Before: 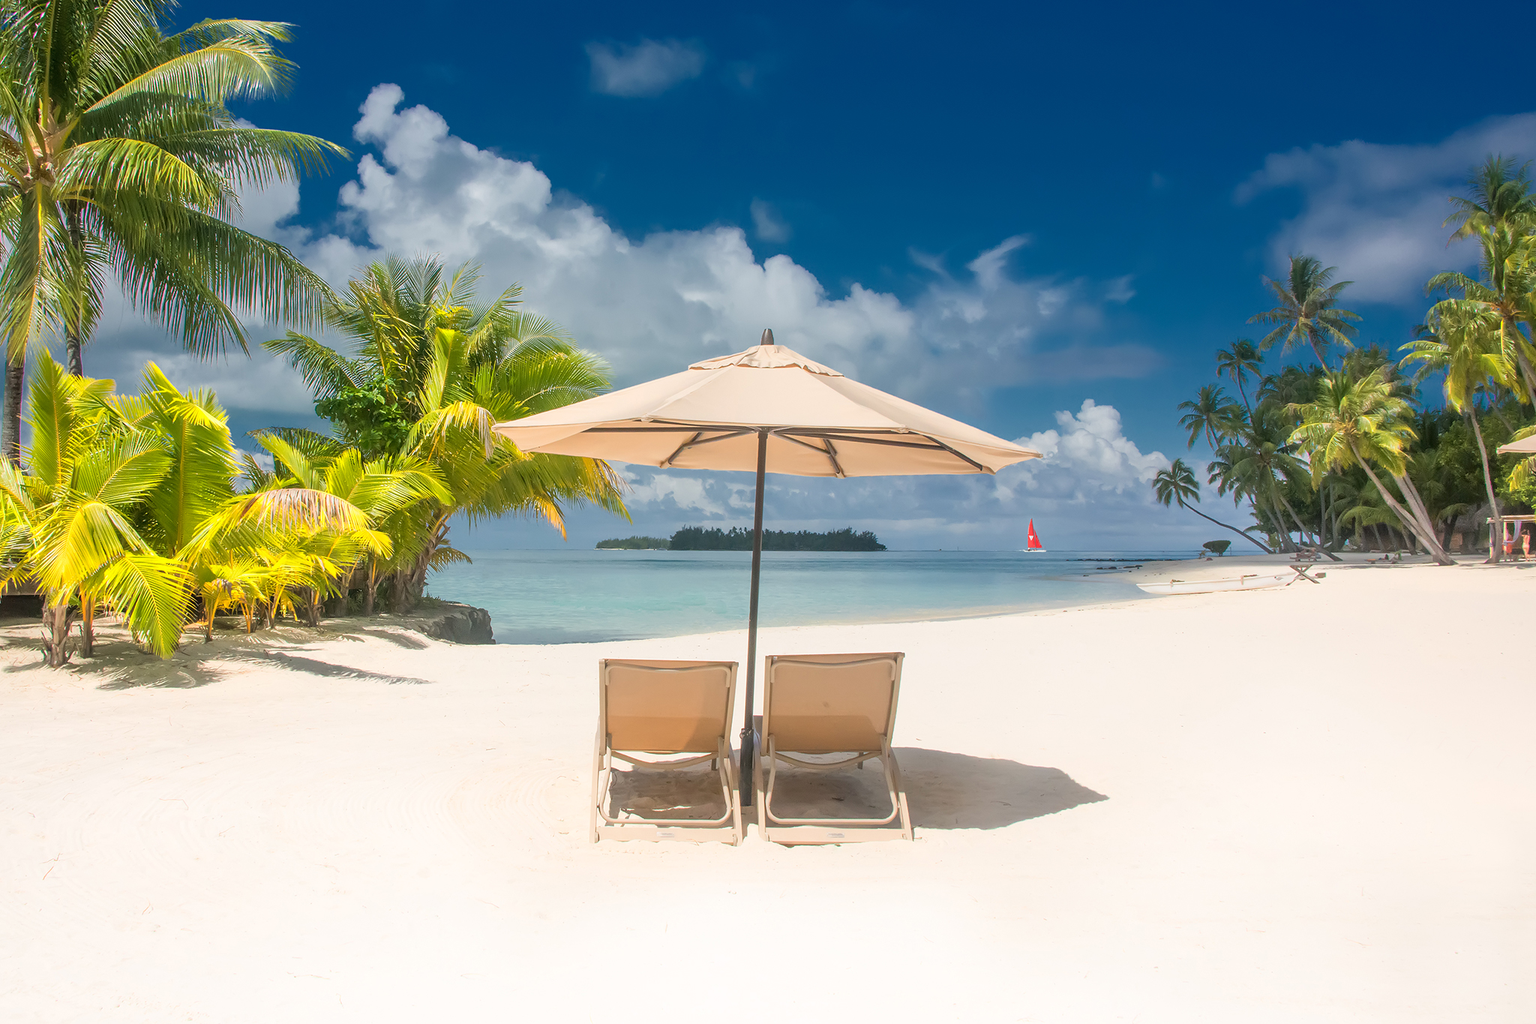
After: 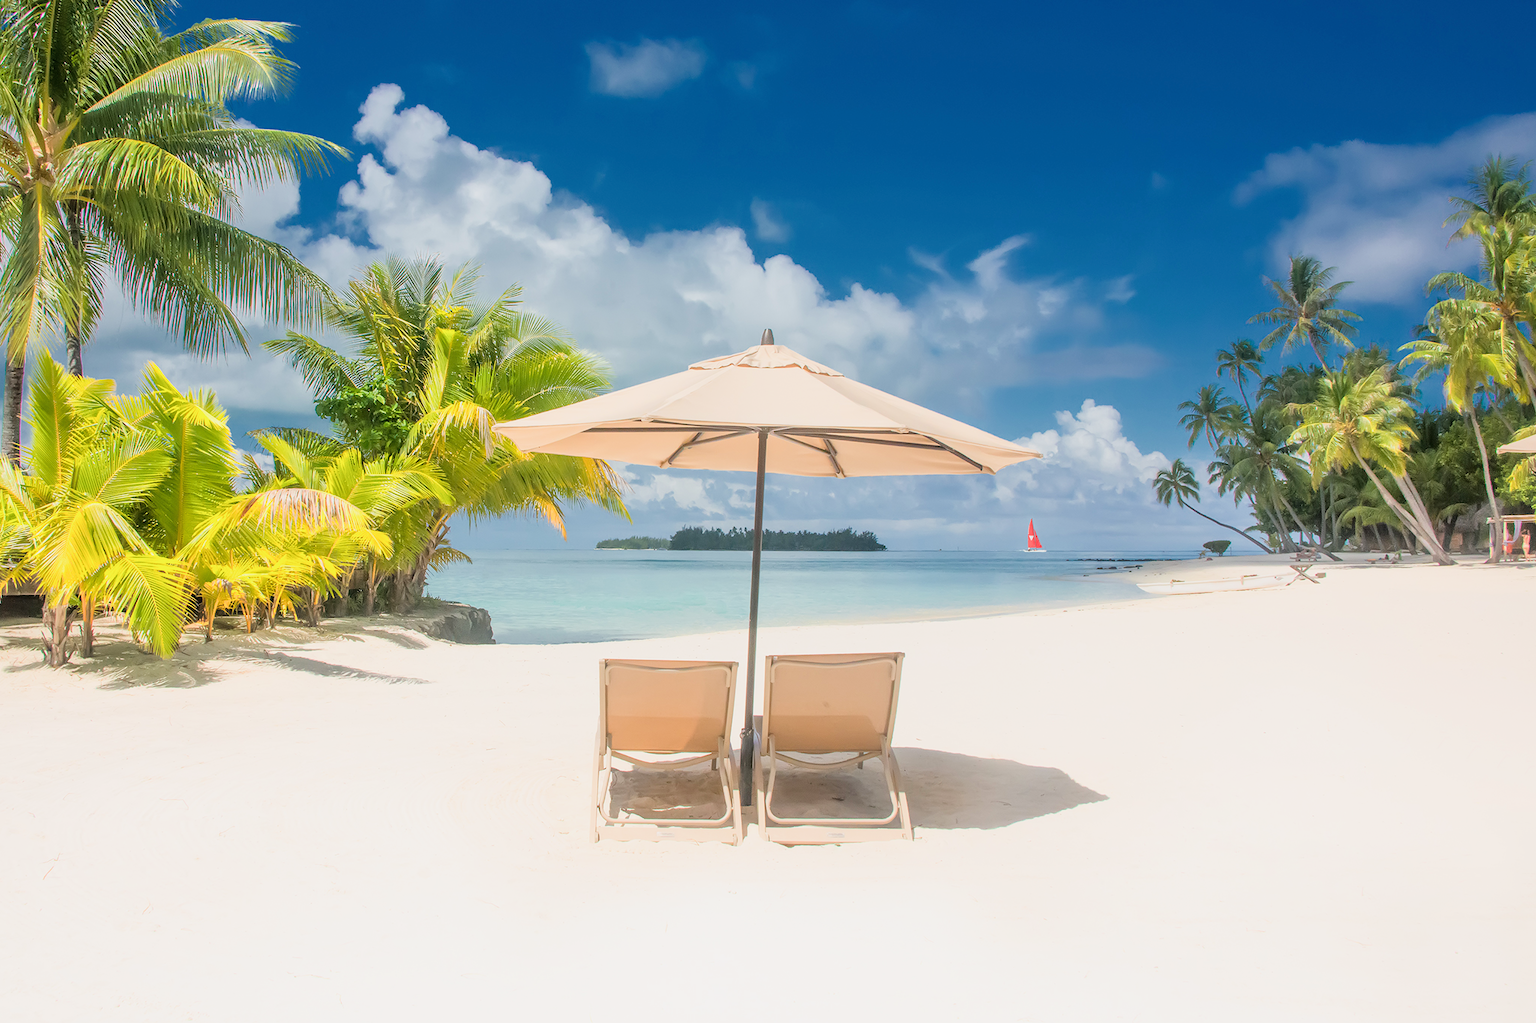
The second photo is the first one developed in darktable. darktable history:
exposure: black level correction 0, exposure 0.7 EV, compensate exposure bias true, compensate highlight preservation false
filmic rgb: hardness 4.17
